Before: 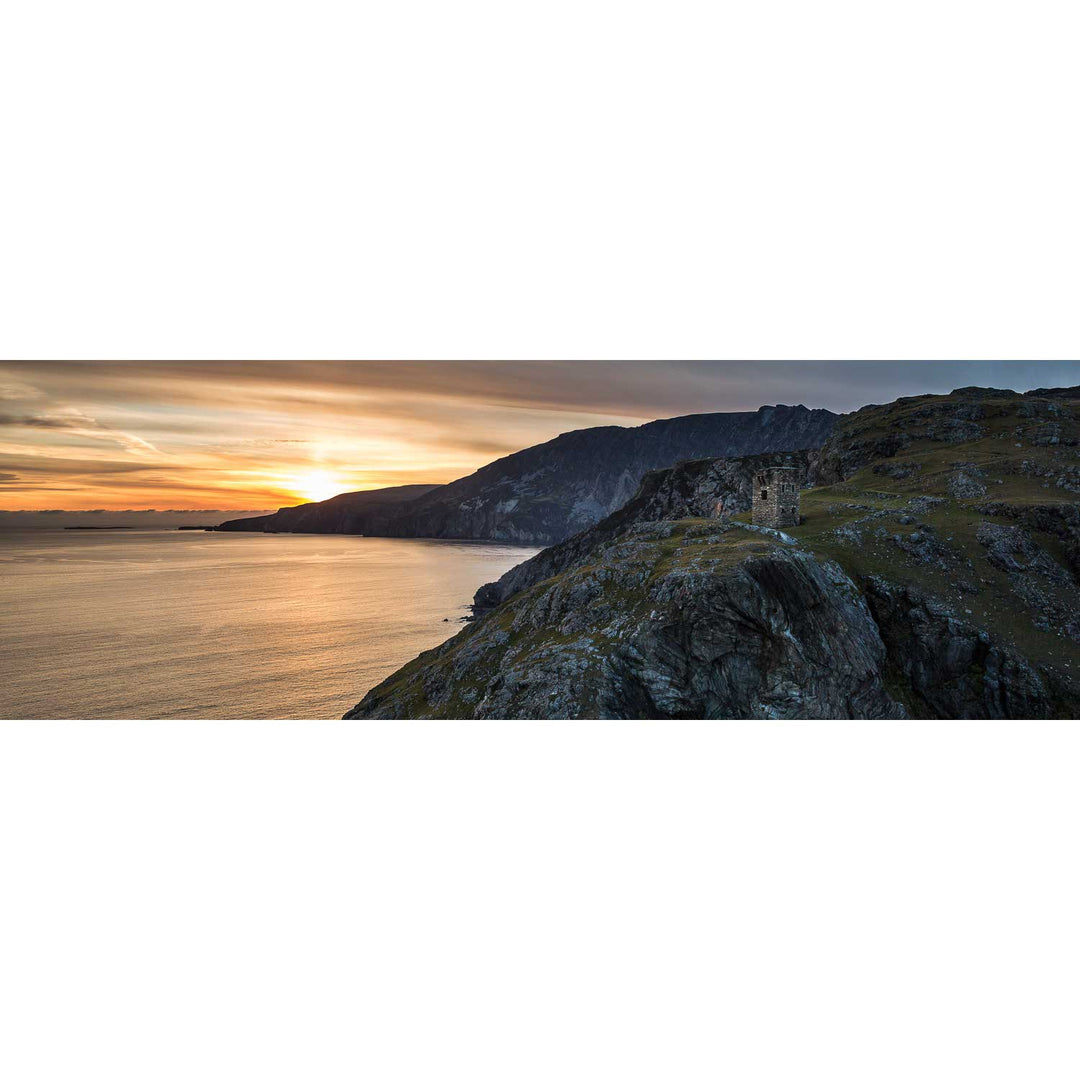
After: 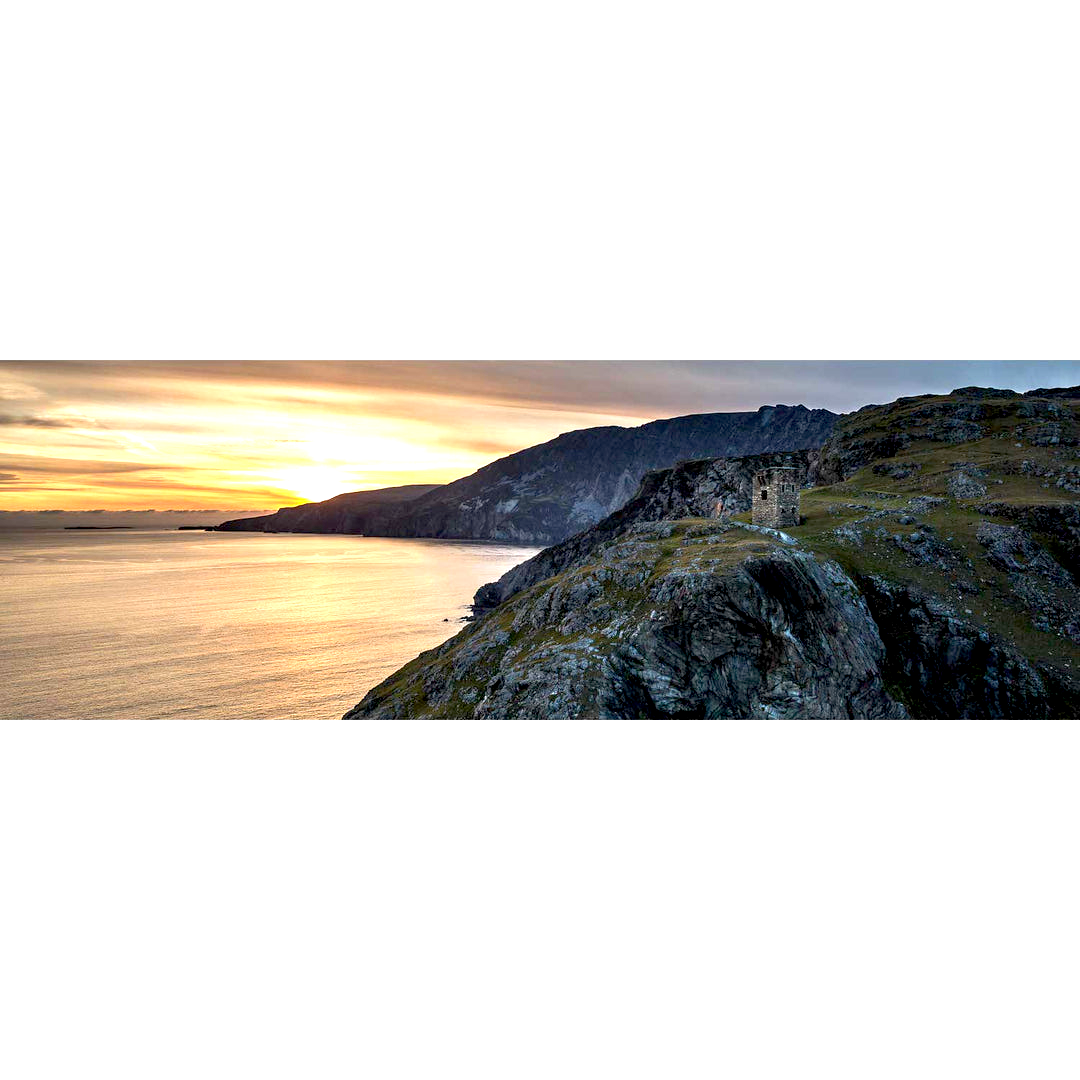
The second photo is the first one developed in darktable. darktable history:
exposure: black level correction 0.008, exposure 0.971 EV, compensate highlight preservation false
